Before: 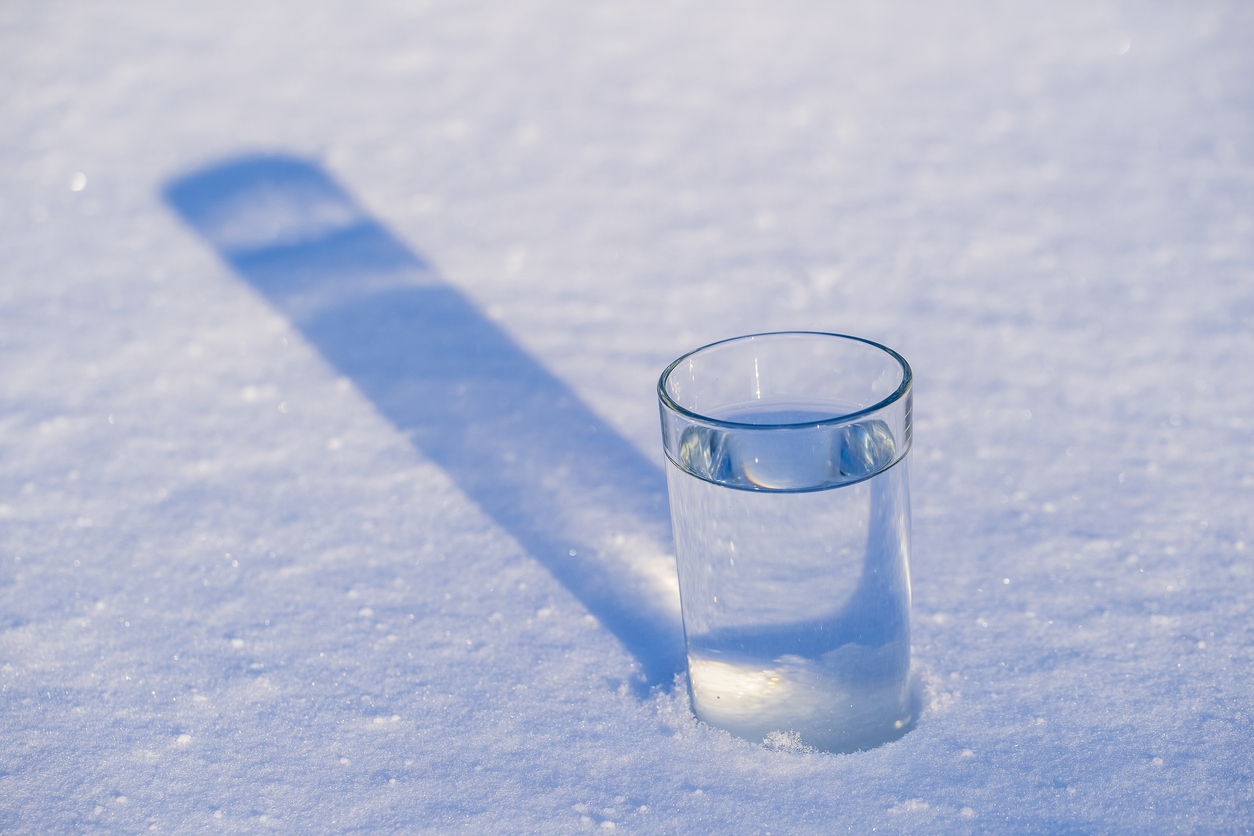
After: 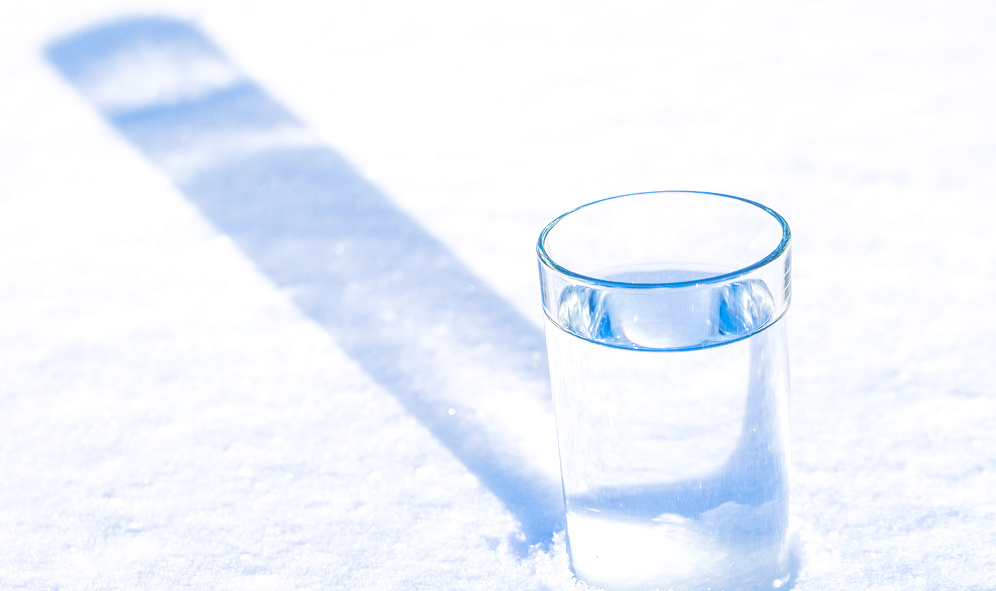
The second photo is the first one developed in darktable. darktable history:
crop: left 9.712%, top 16.928%, right 10.845%, bottom 12.332%
local contrast: highlights 66%, shadows 33%, detail 166%, midtone range 0.2
exposure: black level correction 0, exposure 1.379 EV, compensate exposure bias true, compensate highlight preservation false
filmic rgb: black relative exposure -5 EV, white relative exposure 3.5 EV, hardness 3.19, contrast 1.5, highlights saturation mix -50%
